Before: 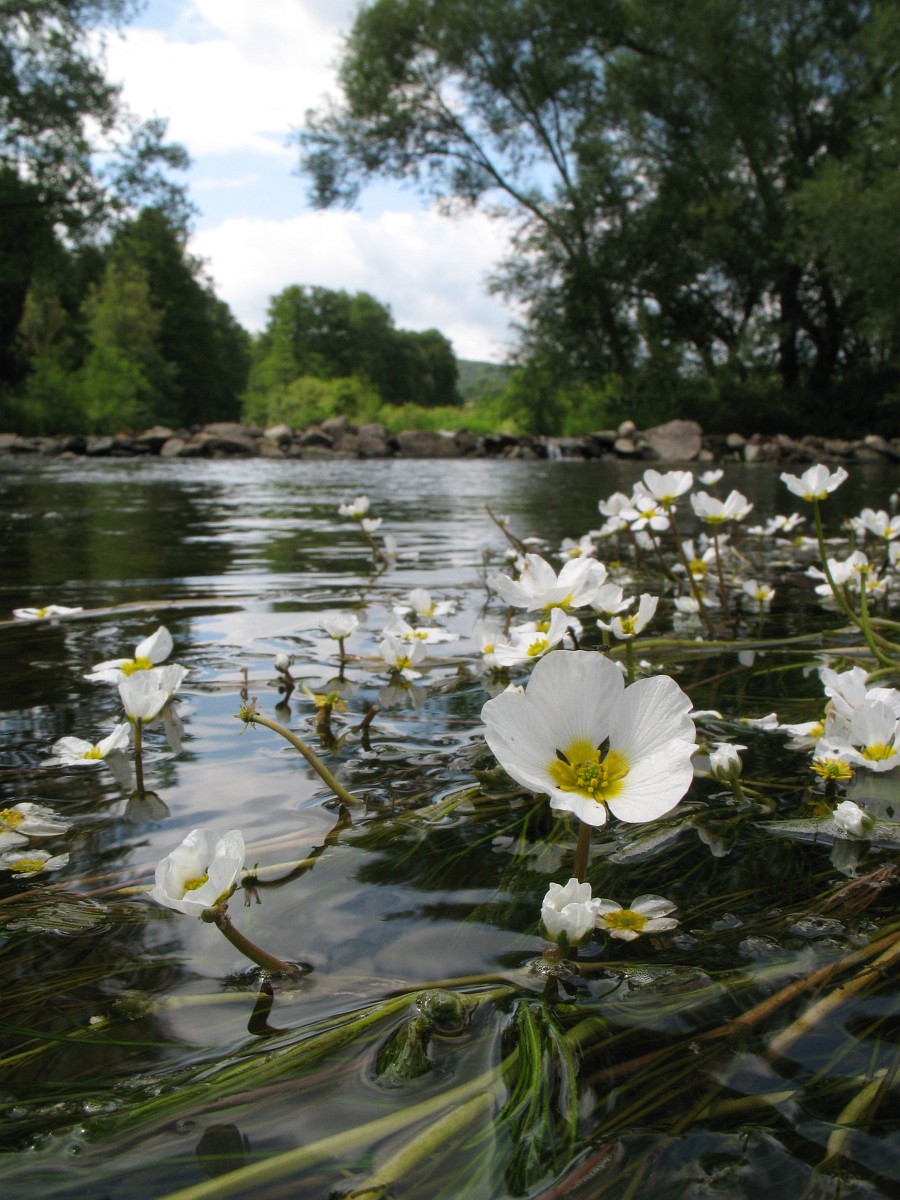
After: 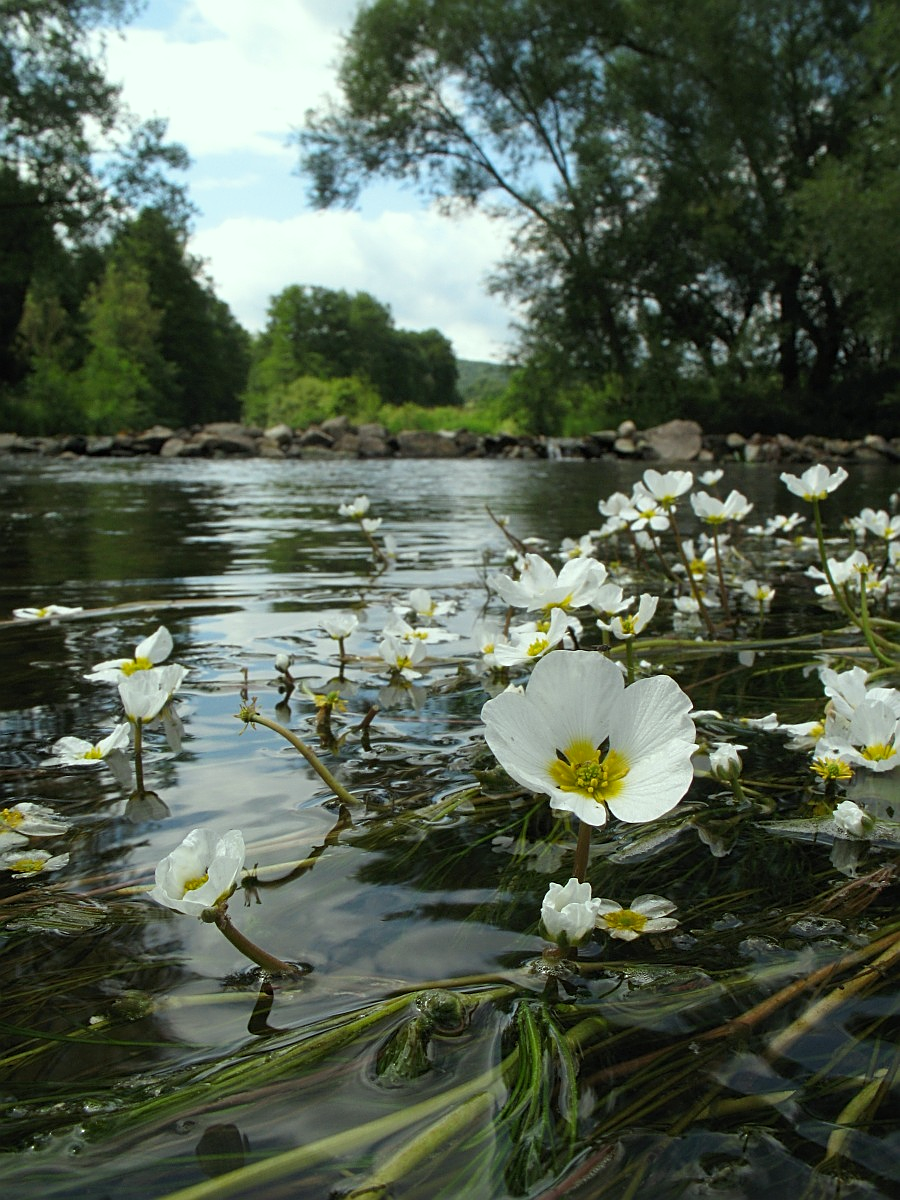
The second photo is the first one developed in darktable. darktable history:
color correction: highlights a* -8, highlights b* 3.1
sharpen: on, module defaults
